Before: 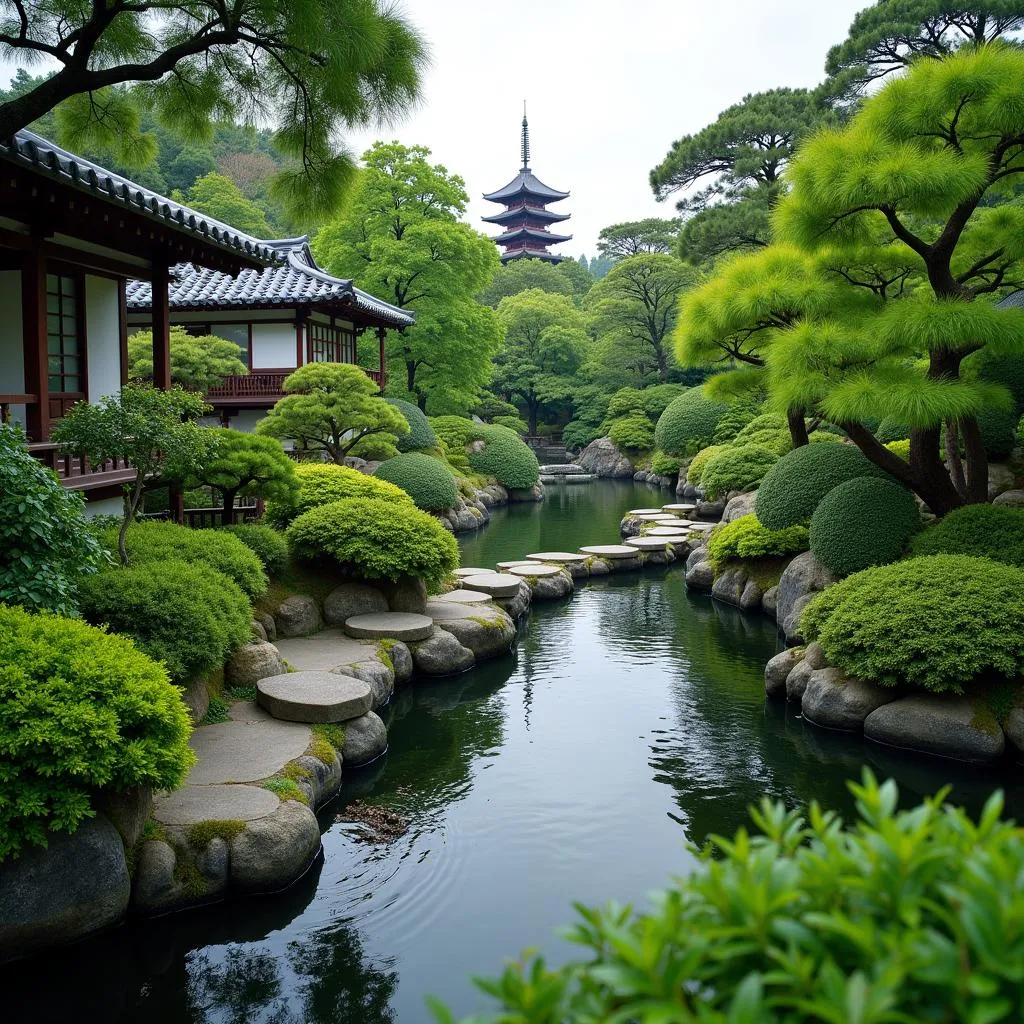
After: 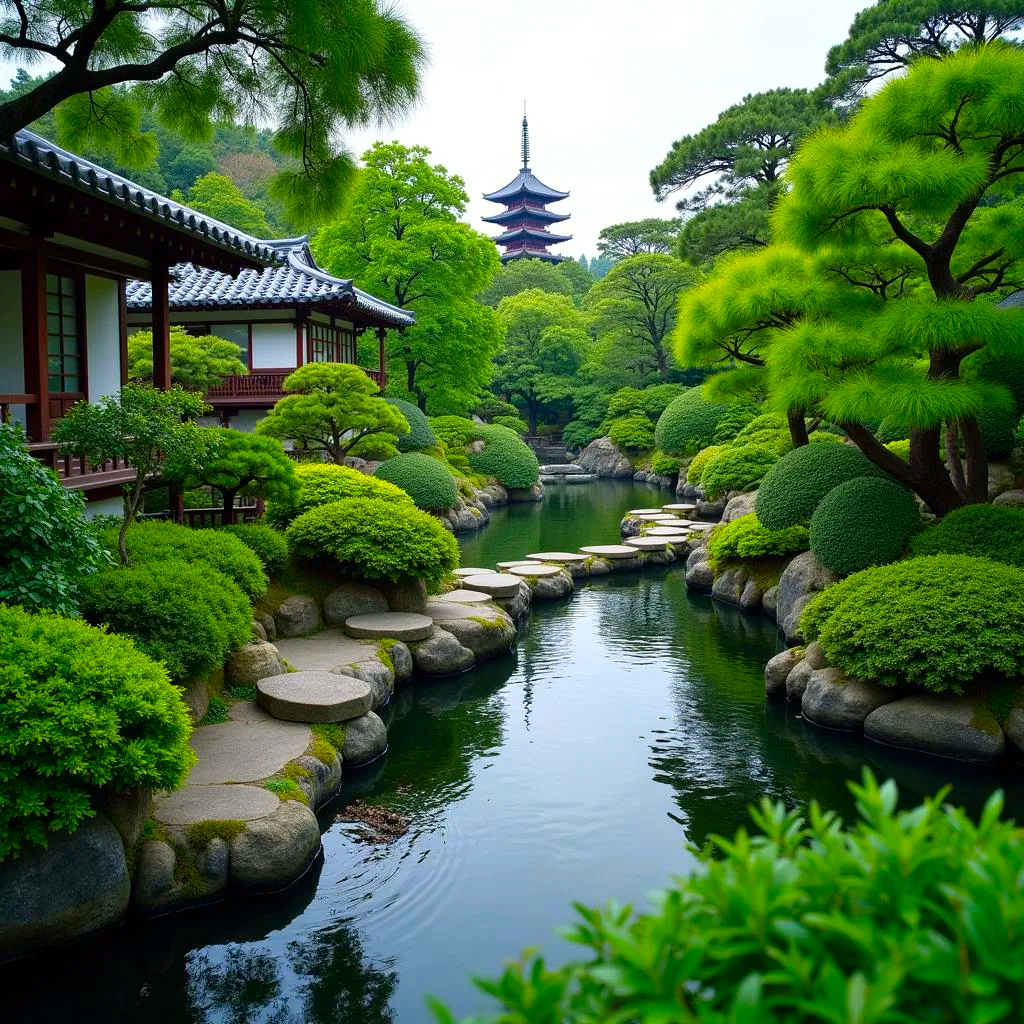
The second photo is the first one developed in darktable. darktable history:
shadows and highlights: shadows 0.704, highlights 38.01
contrast brightness saturation: saturation 0.491
